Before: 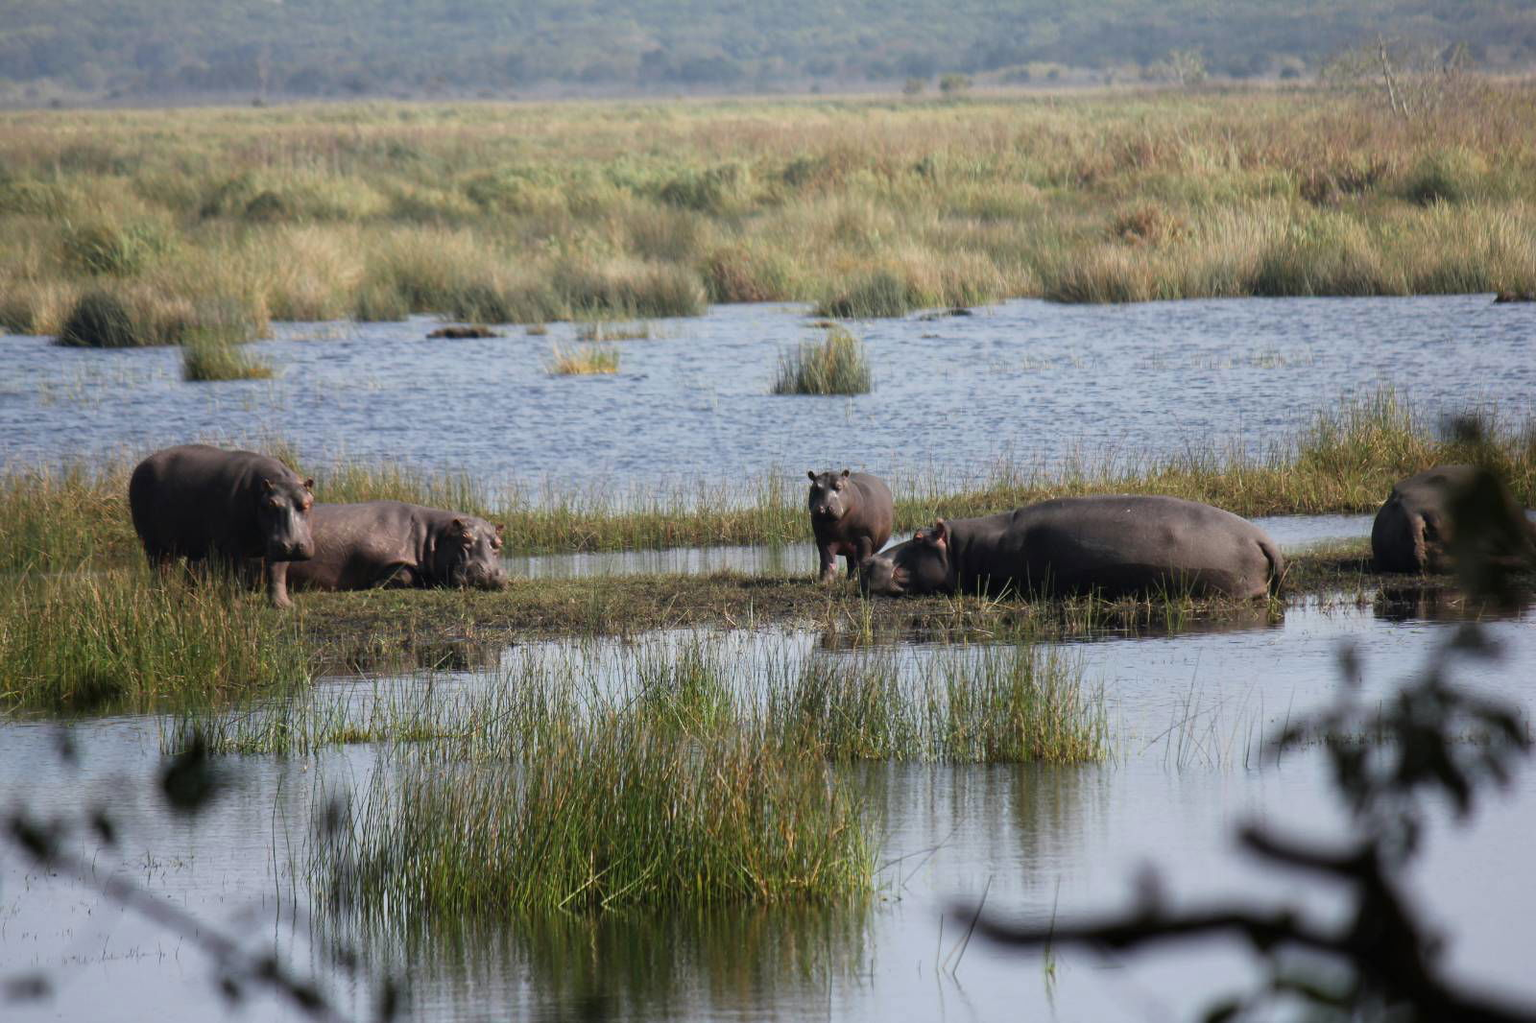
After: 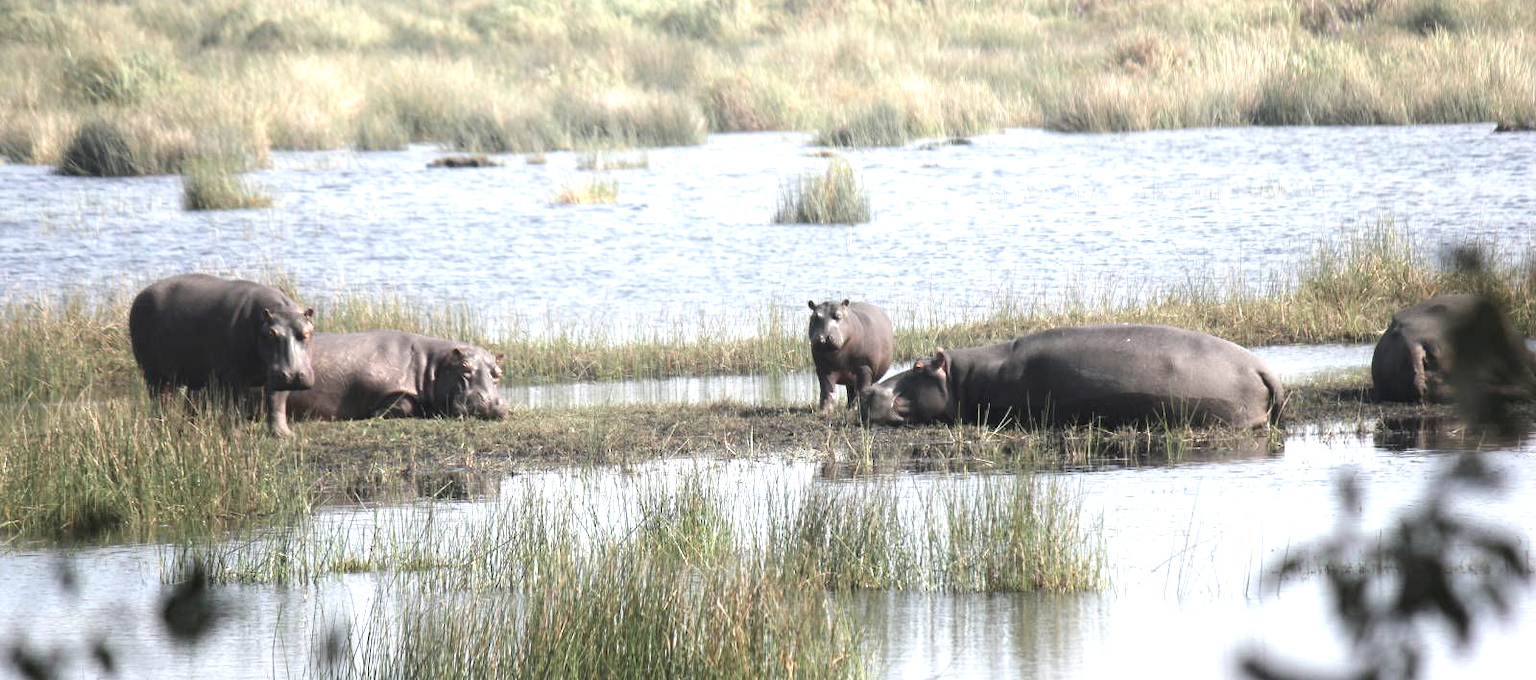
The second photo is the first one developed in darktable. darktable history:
shadows and highlights: radius 93.07, shadows -14.46, white point adjustment 0.23, highlights 31.48, compress 48.23%, highlights color adjustment 52.79%, soften with gaussian
contrast brightness saturation: contrast -0.05, saturation -0.41
color correction: highlights a* -0.182, highlights b* -0.124
crop: top 16.727%, bottom 16.727%
exposure: black level correction 0, exposure 1.35 EV, compensate exposure bias true, compensate highlight preservation false
